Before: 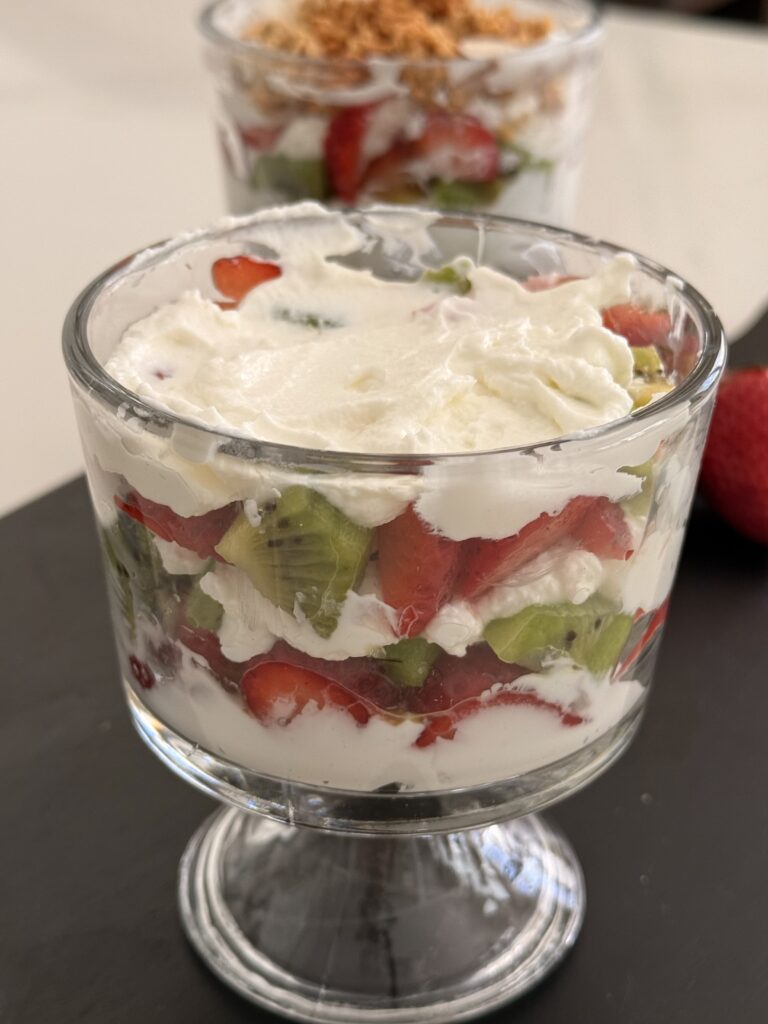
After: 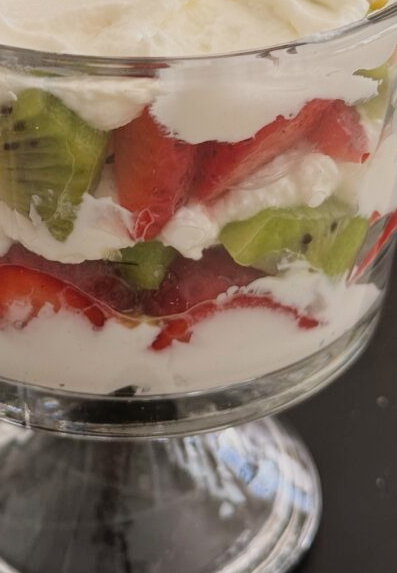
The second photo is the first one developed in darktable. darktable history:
crop: left 34.479%, top 38.822%, right 13.718%, bottom 5.172%
filmic rgb: hardness 4.17
